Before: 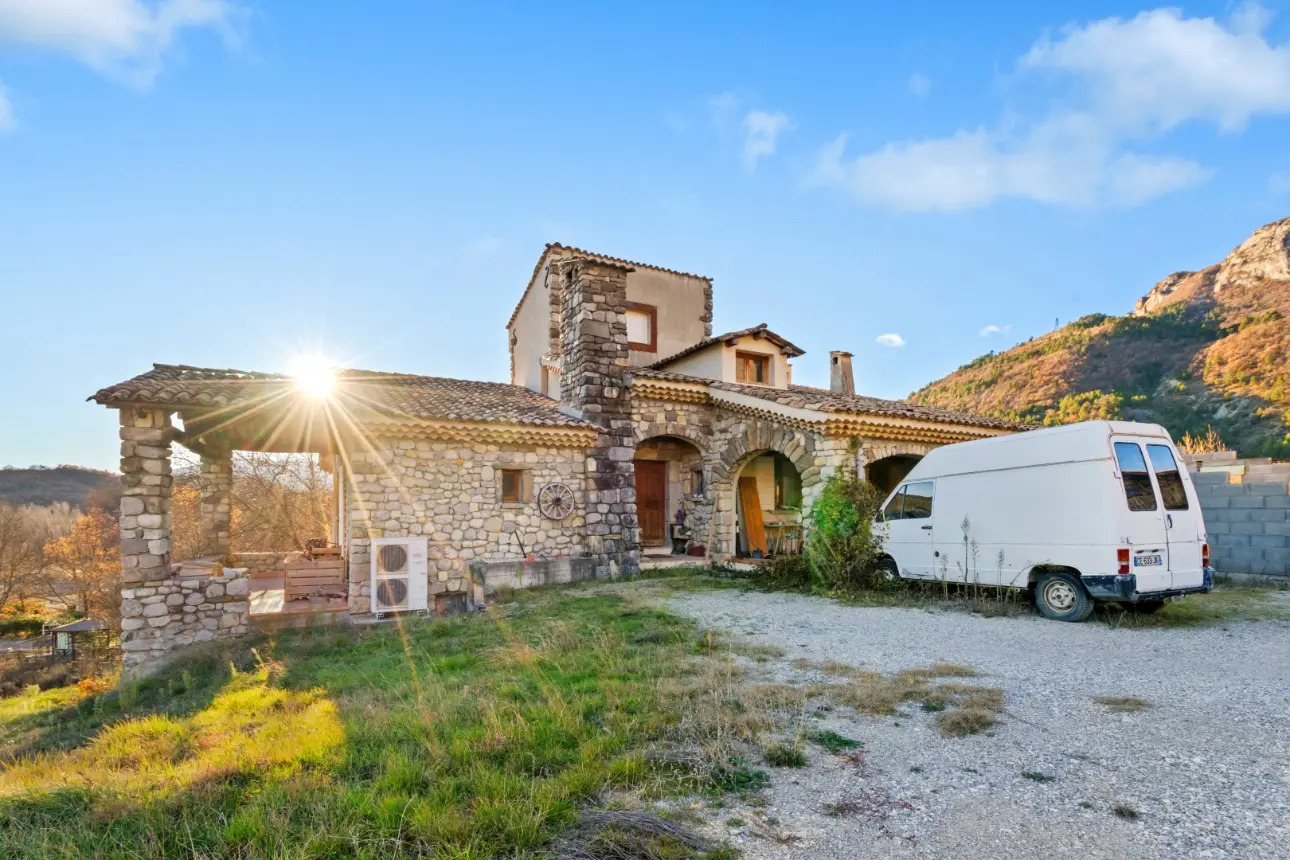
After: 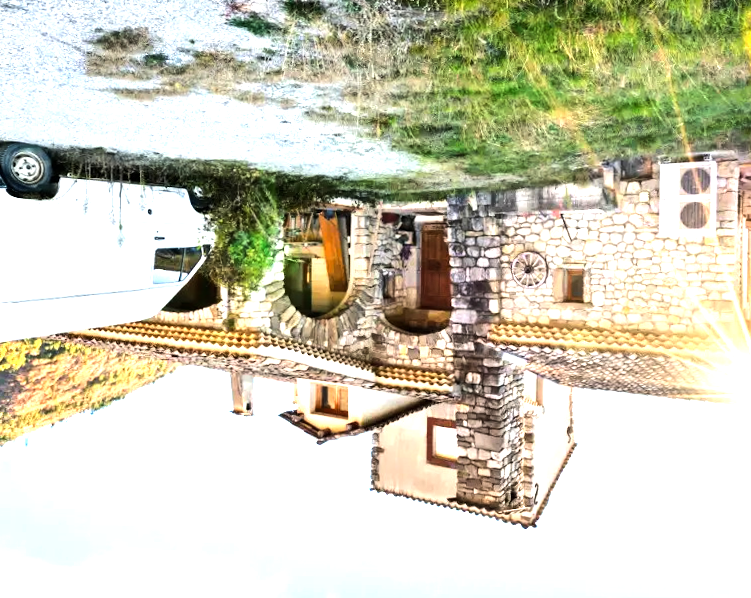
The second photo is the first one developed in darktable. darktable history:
orientation "rotate by 180 degrees": orientation rotate 180°
crop: left 16.202%, top 11.208%, right 26.045%, bottom 20.557%
tone equalizer "contrast tone curve: strong": -8 EV -1.08 EV, -7 EV -1.01 EV, -6 EV -0.867 EV, -5 EV -0.578 EV, -3 EV 0.578 EV, -2 EV 0.867 EV, -1 EV 1.01 EV, +0 EV 1.08 EV, edges refinement/feathering 500, mask exposure compensation -1.57 EV, preserve details no
exposure: exposure 0.574 EV
rotate and perspective: rotation 0.8°, automatic cropping off
